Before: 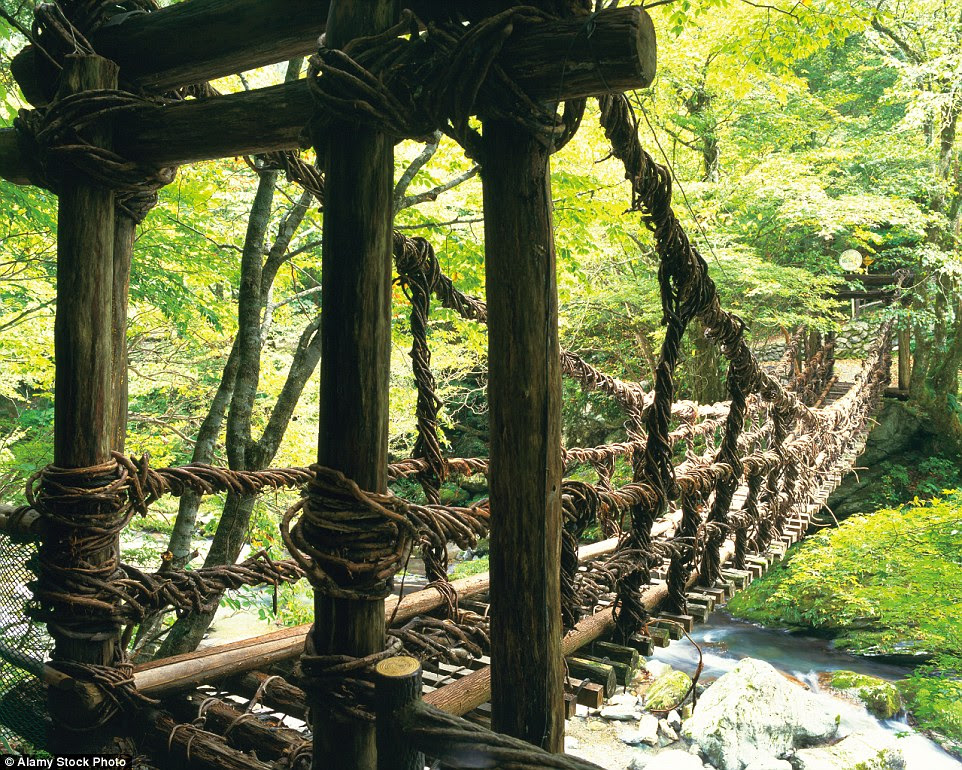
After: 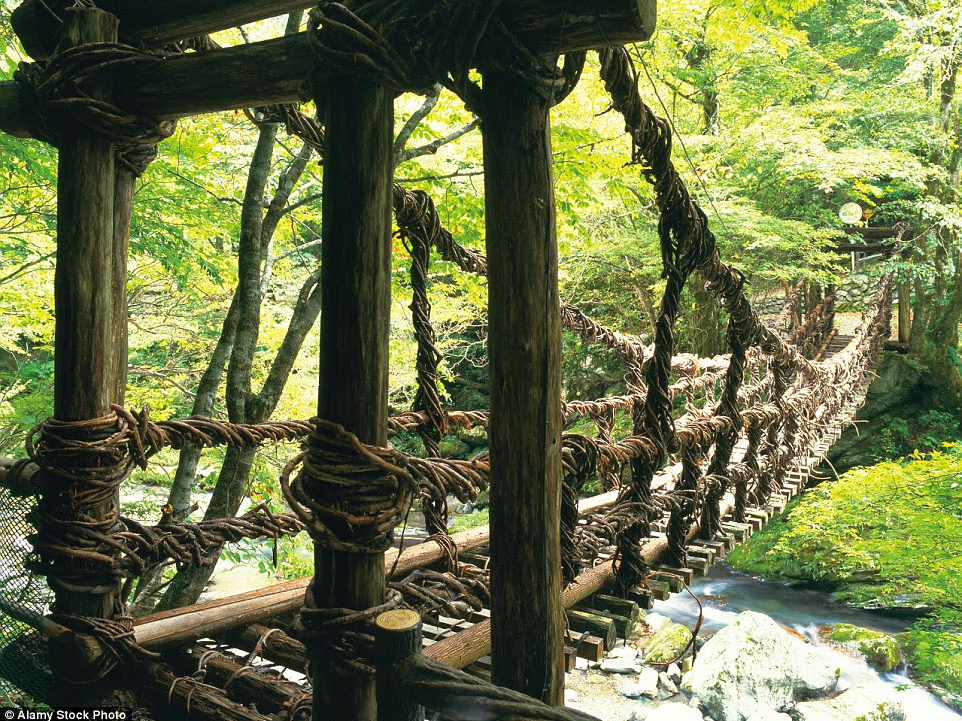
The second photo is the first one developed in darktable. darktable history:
crop and rotate: top 6.306%
